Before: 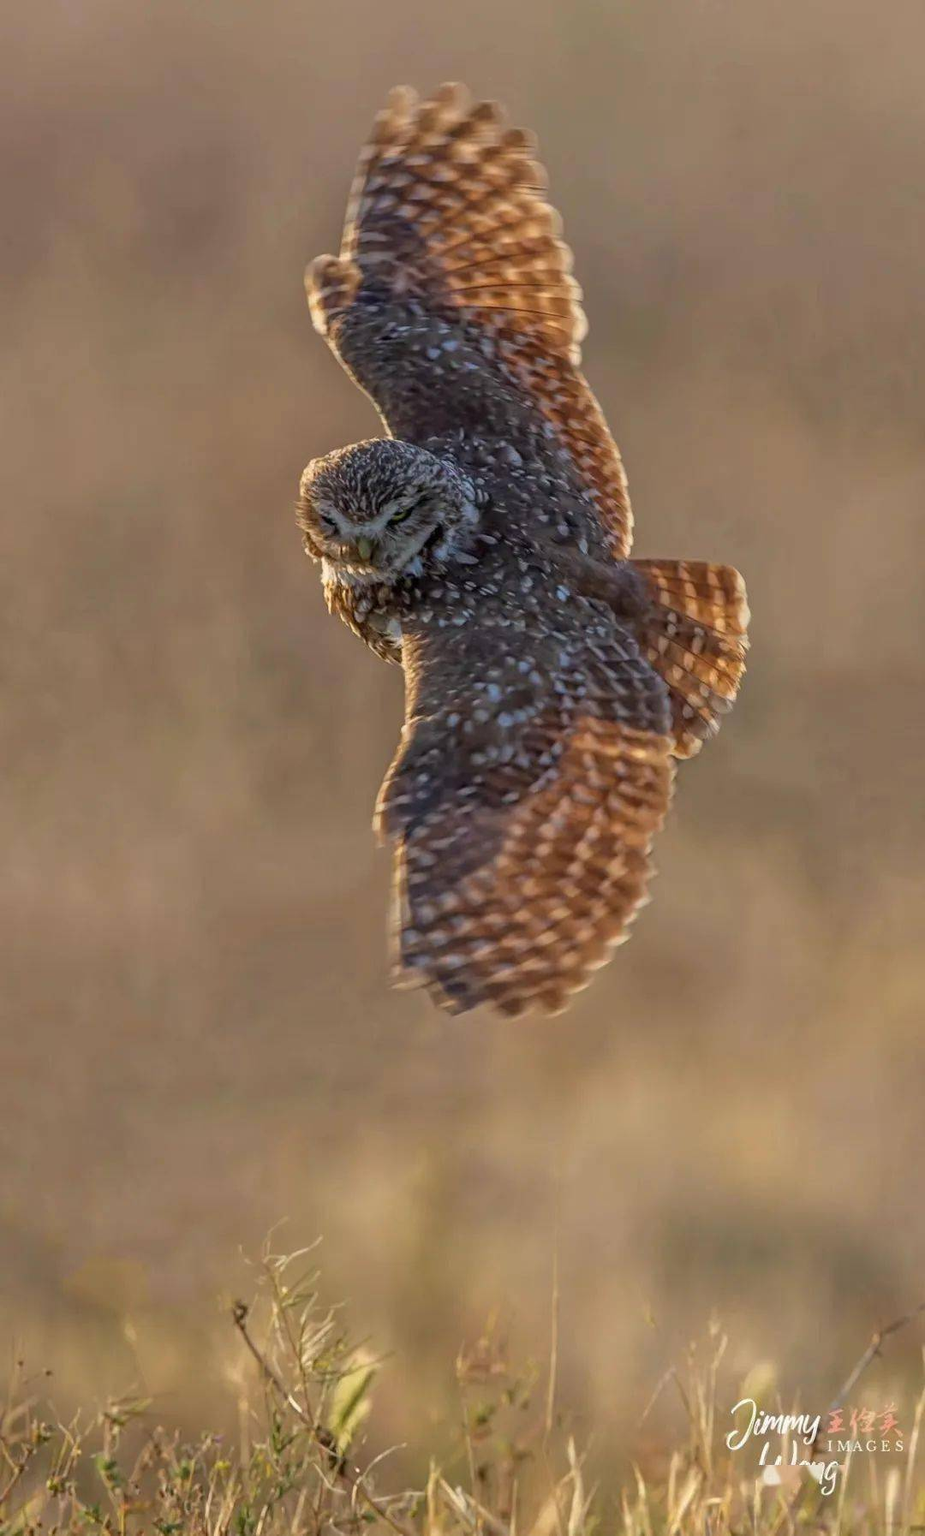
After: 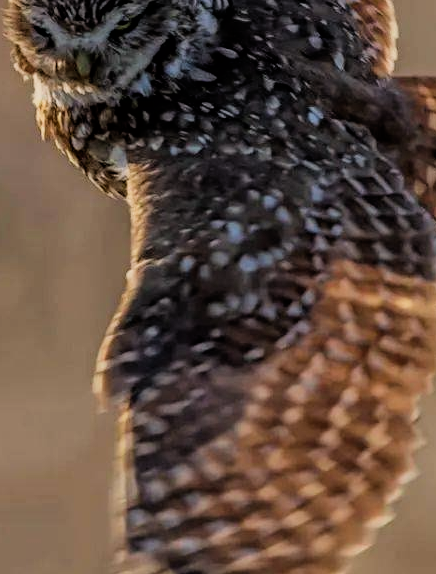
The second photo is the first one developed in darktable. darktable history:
crop: left 31.751%, top 32.172%, right 27.8%, bottom 35.83%
filmic rgb: black relative exposure -5 EV, hardness 2.88, contrast 1.3
